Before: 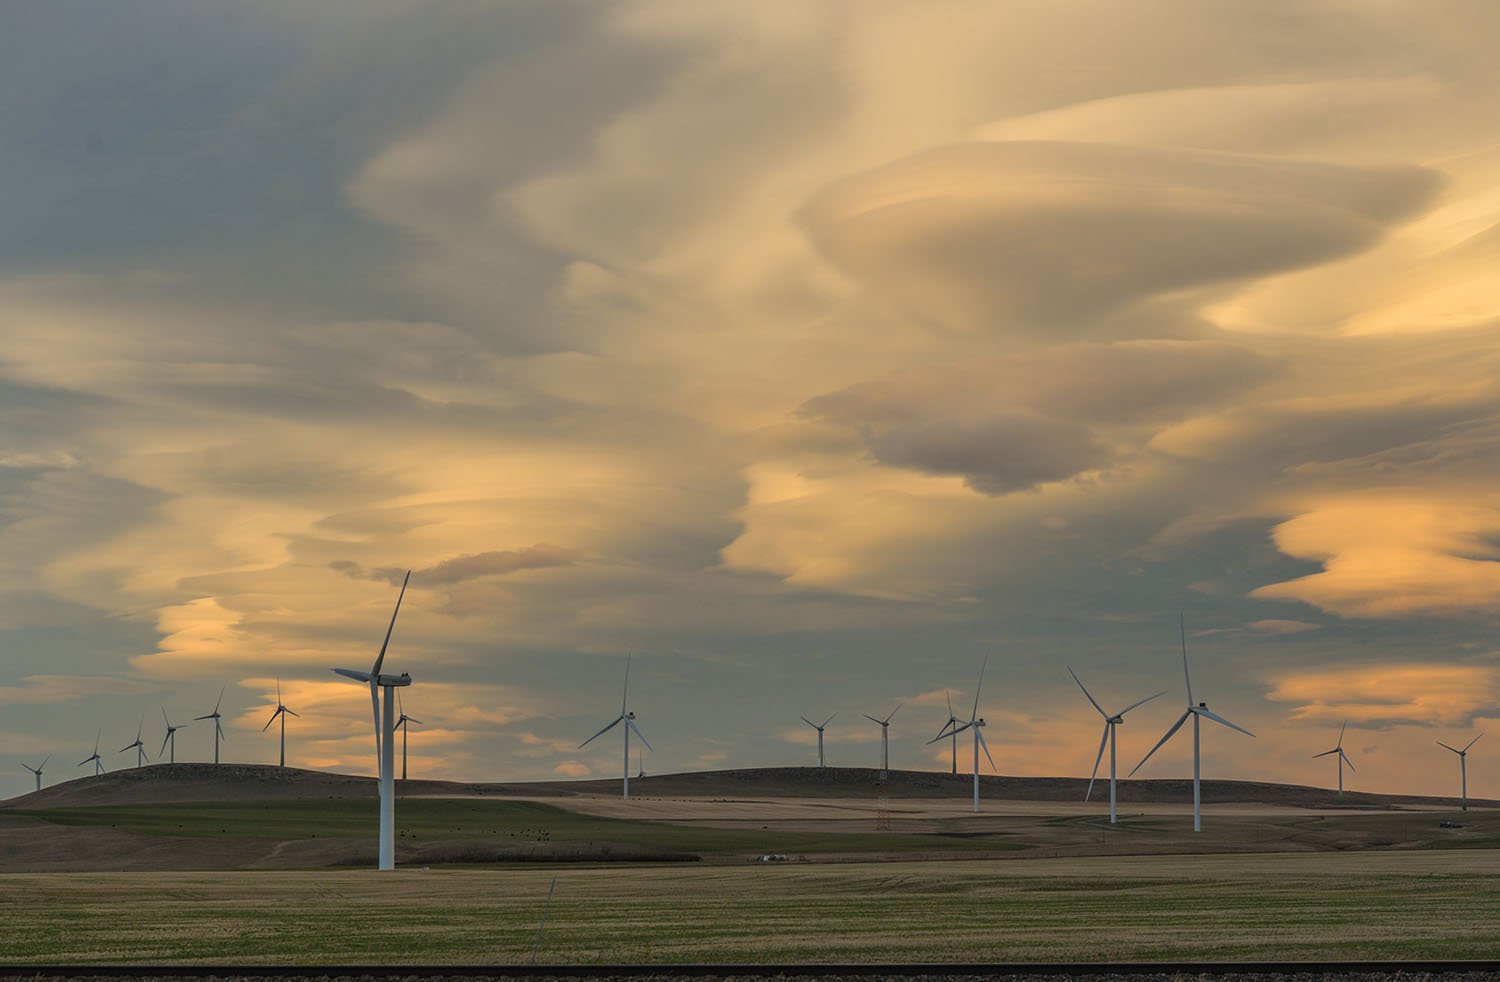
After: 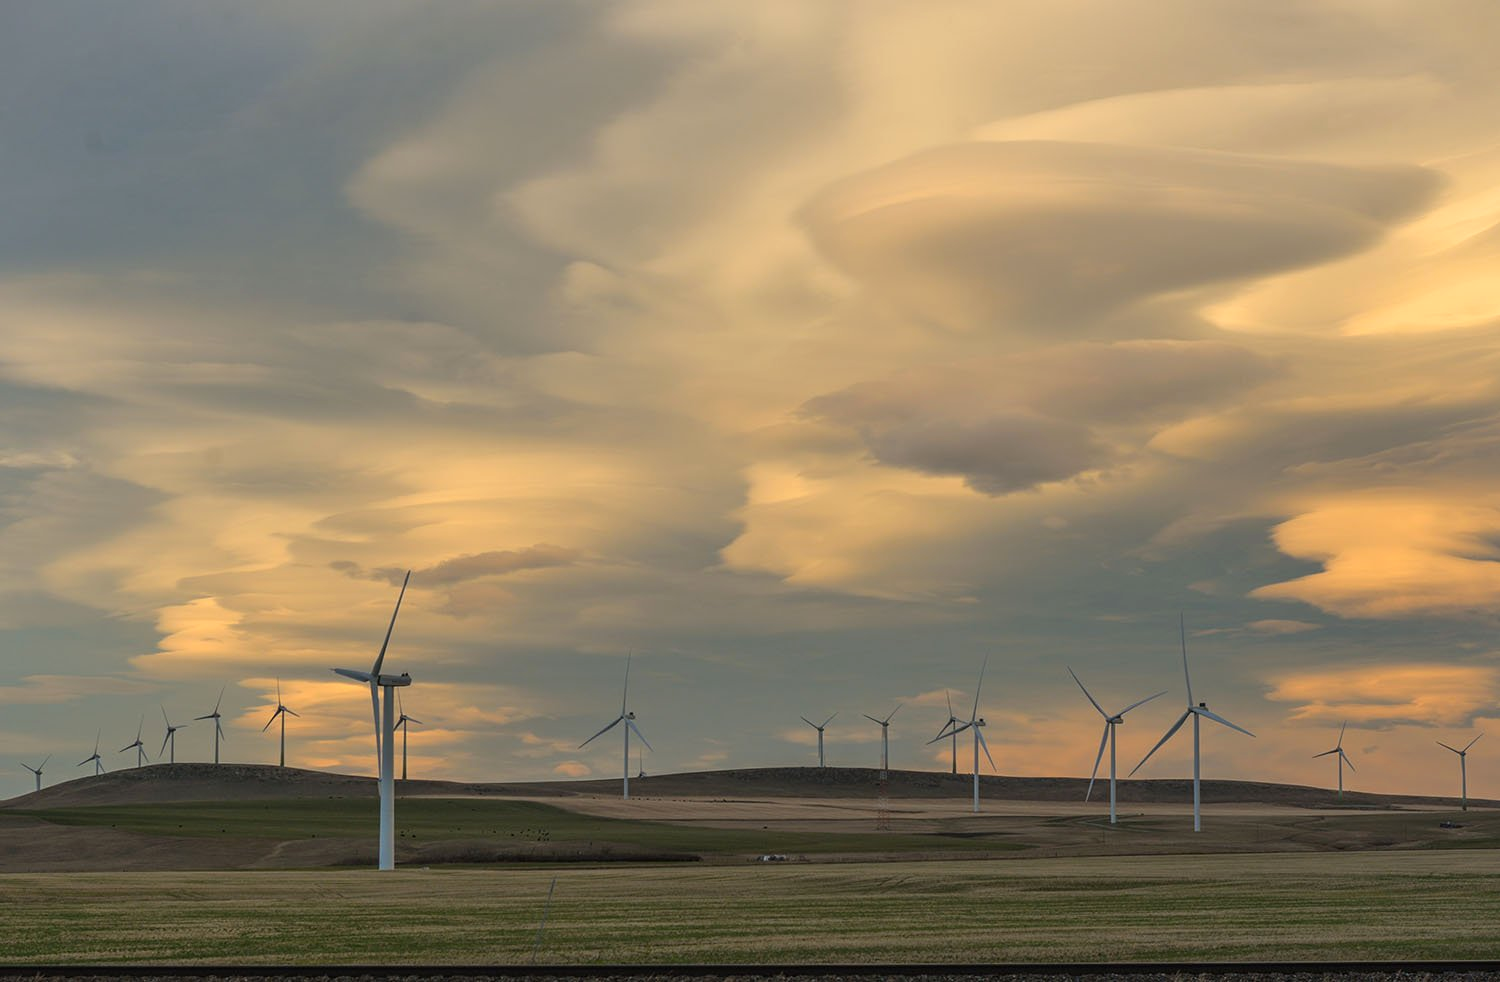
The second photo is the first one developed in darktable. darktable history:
exposure: exposure 0.163 EV, compensate highlight preservation false
